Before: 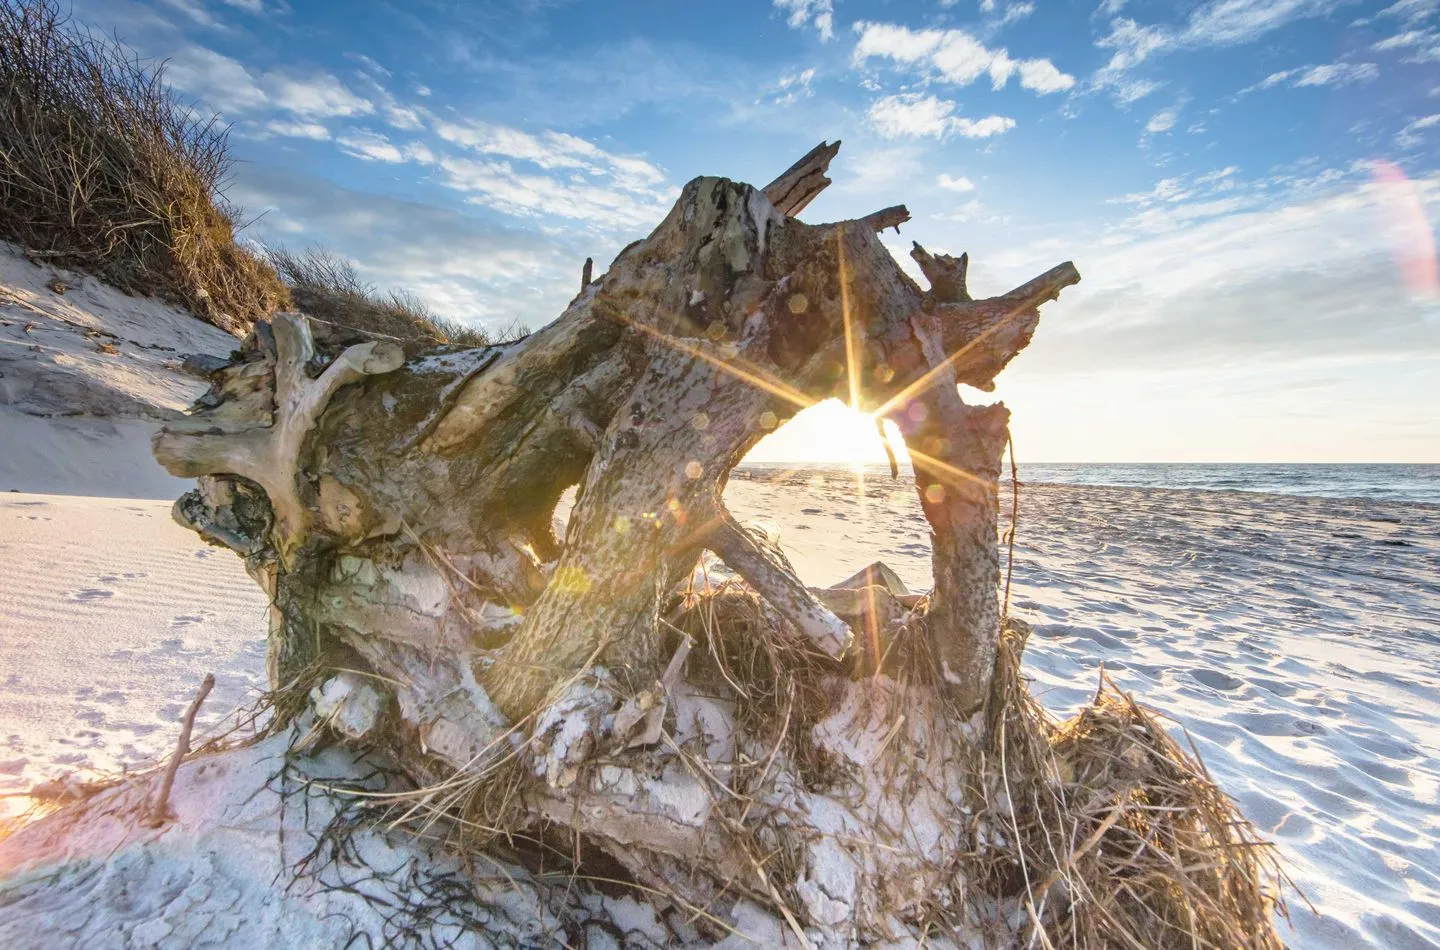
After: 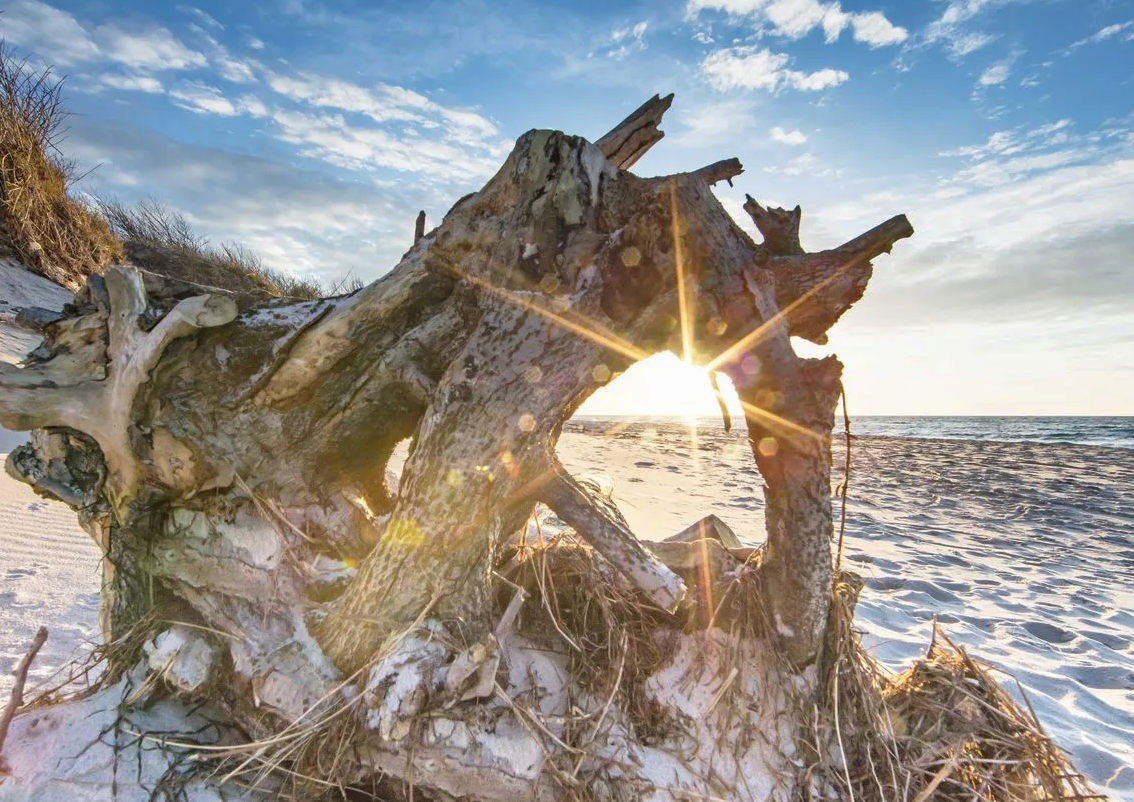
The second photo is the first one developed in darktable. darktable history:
shadows and highlights: soften with gaussian
crop: left 11.627%, top 4.96%, right 9.604%, bottom 10.61%
